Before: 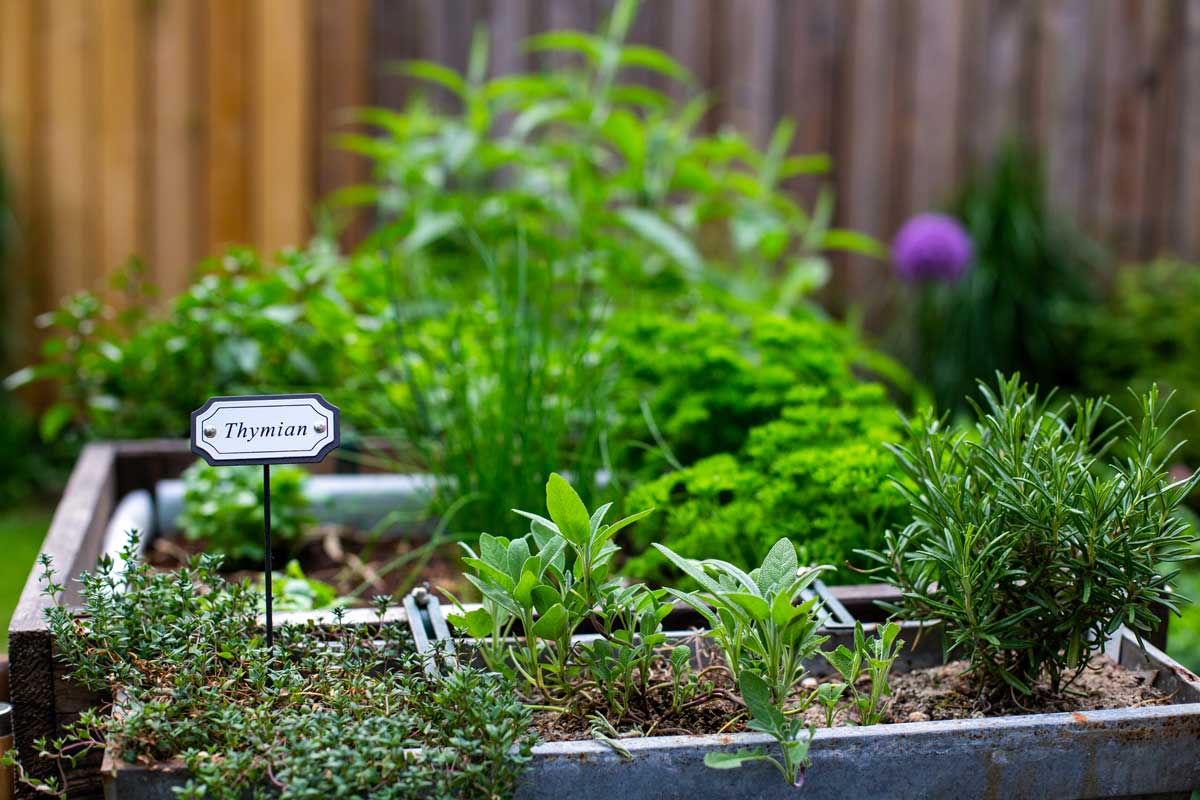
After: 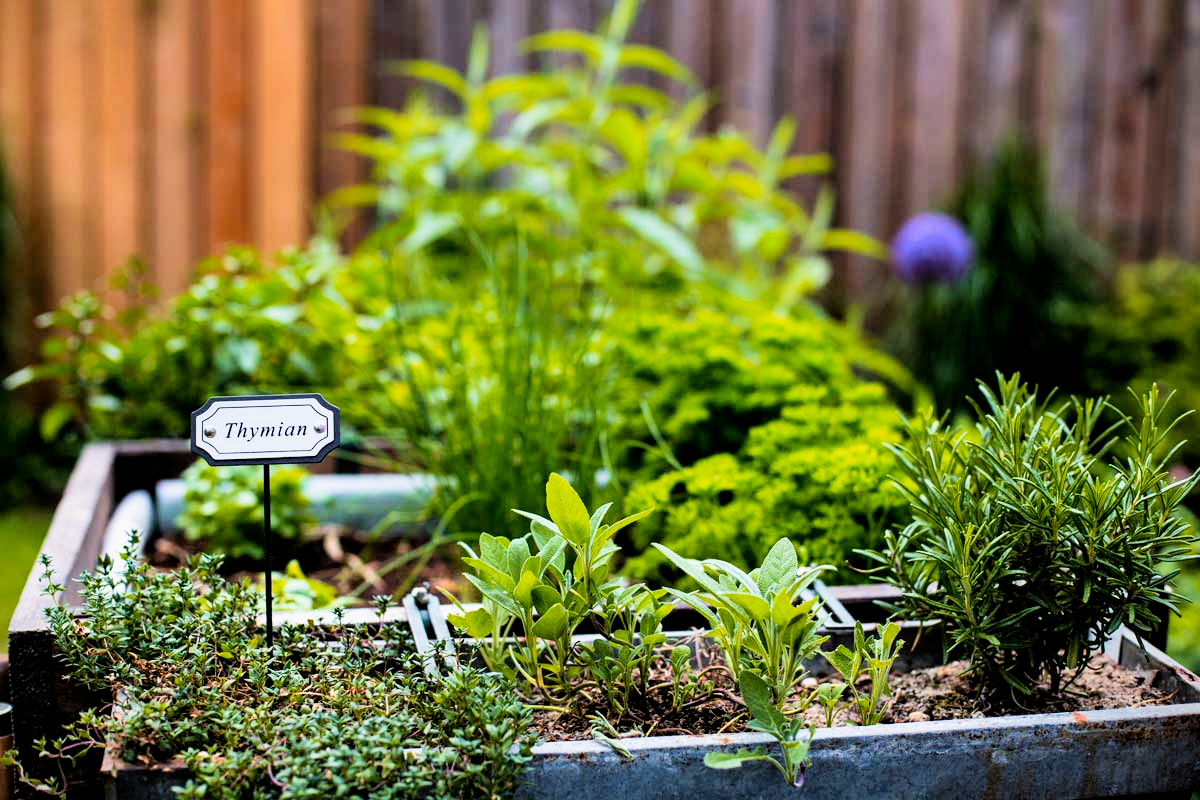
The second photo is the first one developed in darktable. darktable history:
contrast brightness saturation: saturation -0.05
velvia: on, module defaults
color zones: curves: ch1 [(0.235, 0.558) (0.75, 0.5)]; ch2 [(0.25, 0.462) (0.749, 0.457)], mix 40.67%
exposure: exposure 0.493 EV, compensate highlight preservation false
tone equalizer: on, module defaults
filmic rgb: black relative exposure -5 EV, white relative exposure 3.5 EV, hardness 3.19, contrast 1.4, highlights saturation mix -30%
vignetting: fall-off start 97.23%, saturation -0.024, center (-0.033, -0.042), width/height ratio 1.179, unbound false
